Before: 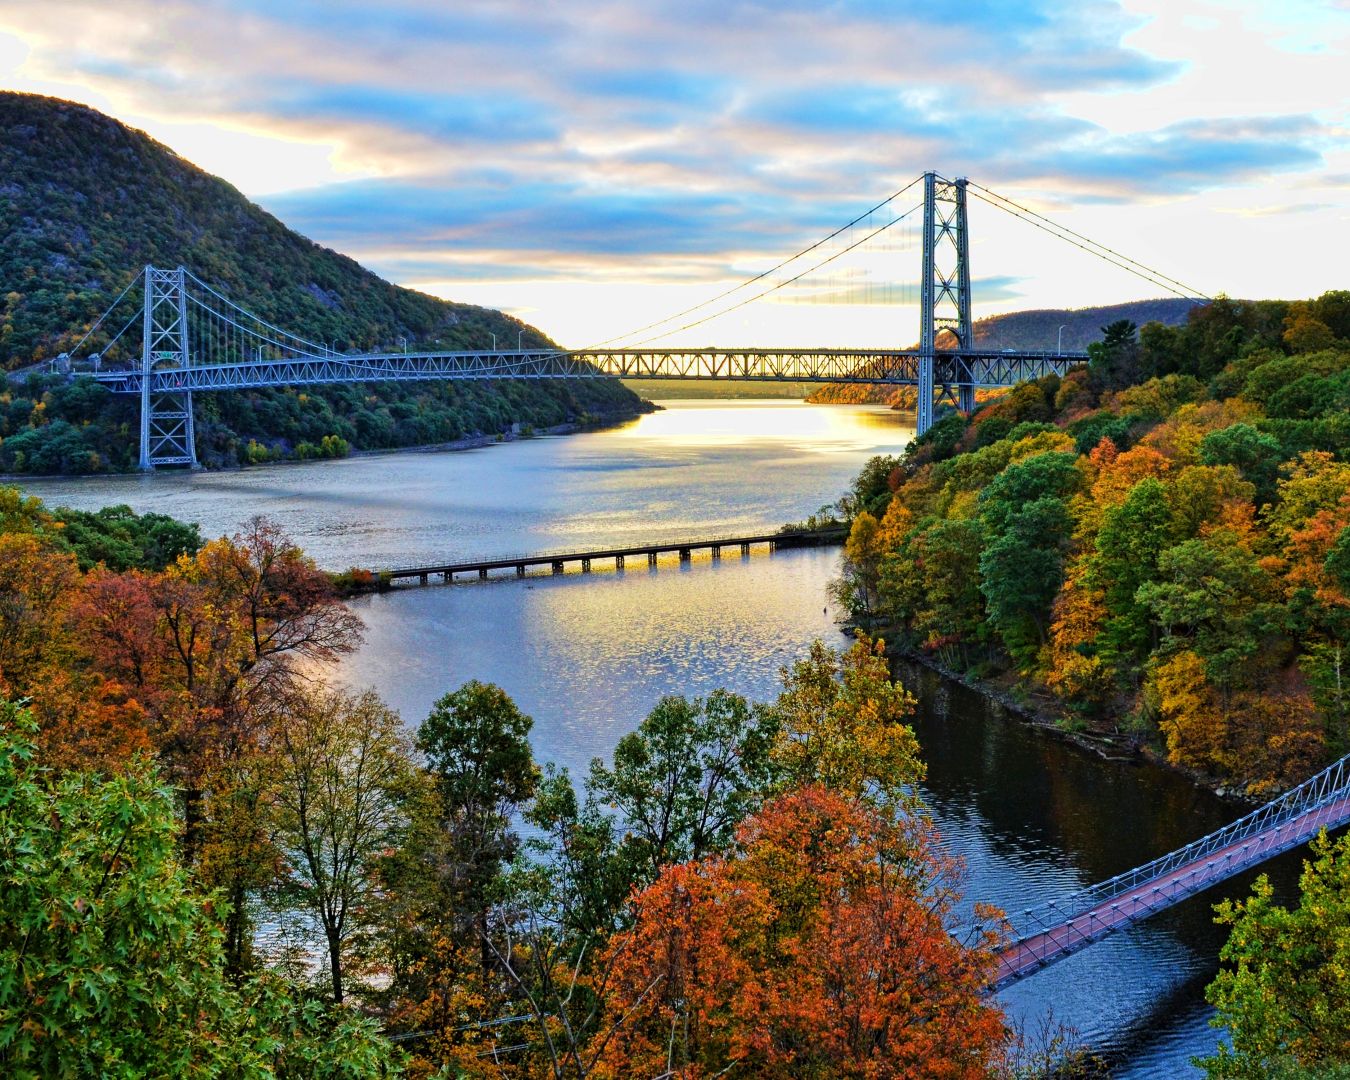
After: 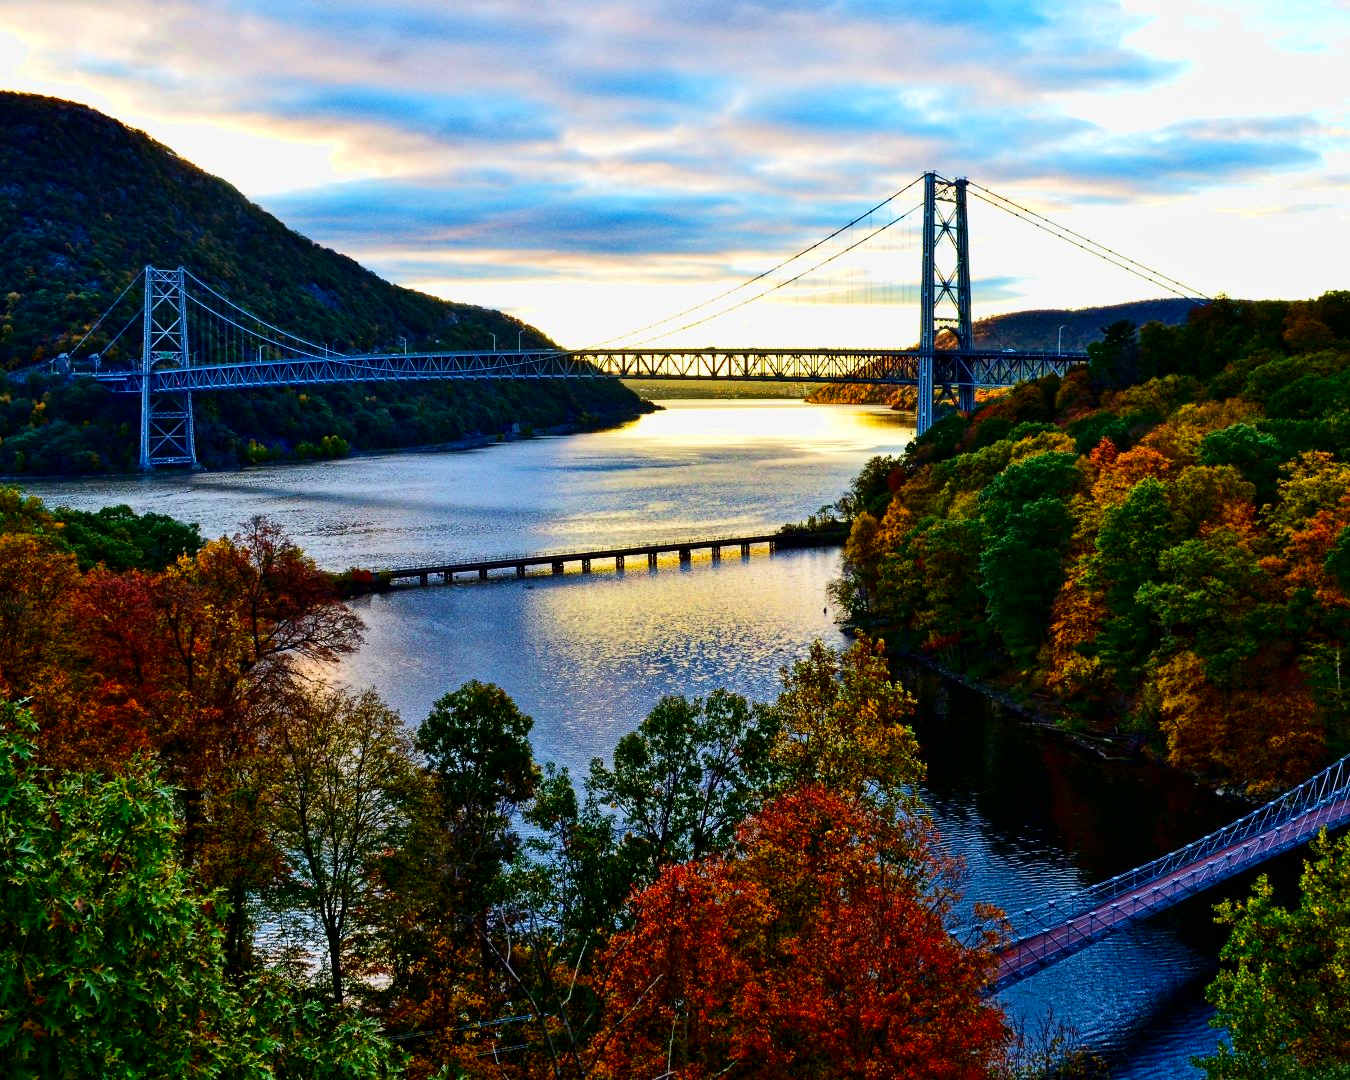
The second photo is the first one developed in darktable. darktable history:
contrast brightness saturation: contrast 0.24, brightness -0.24, saturation 0.14
